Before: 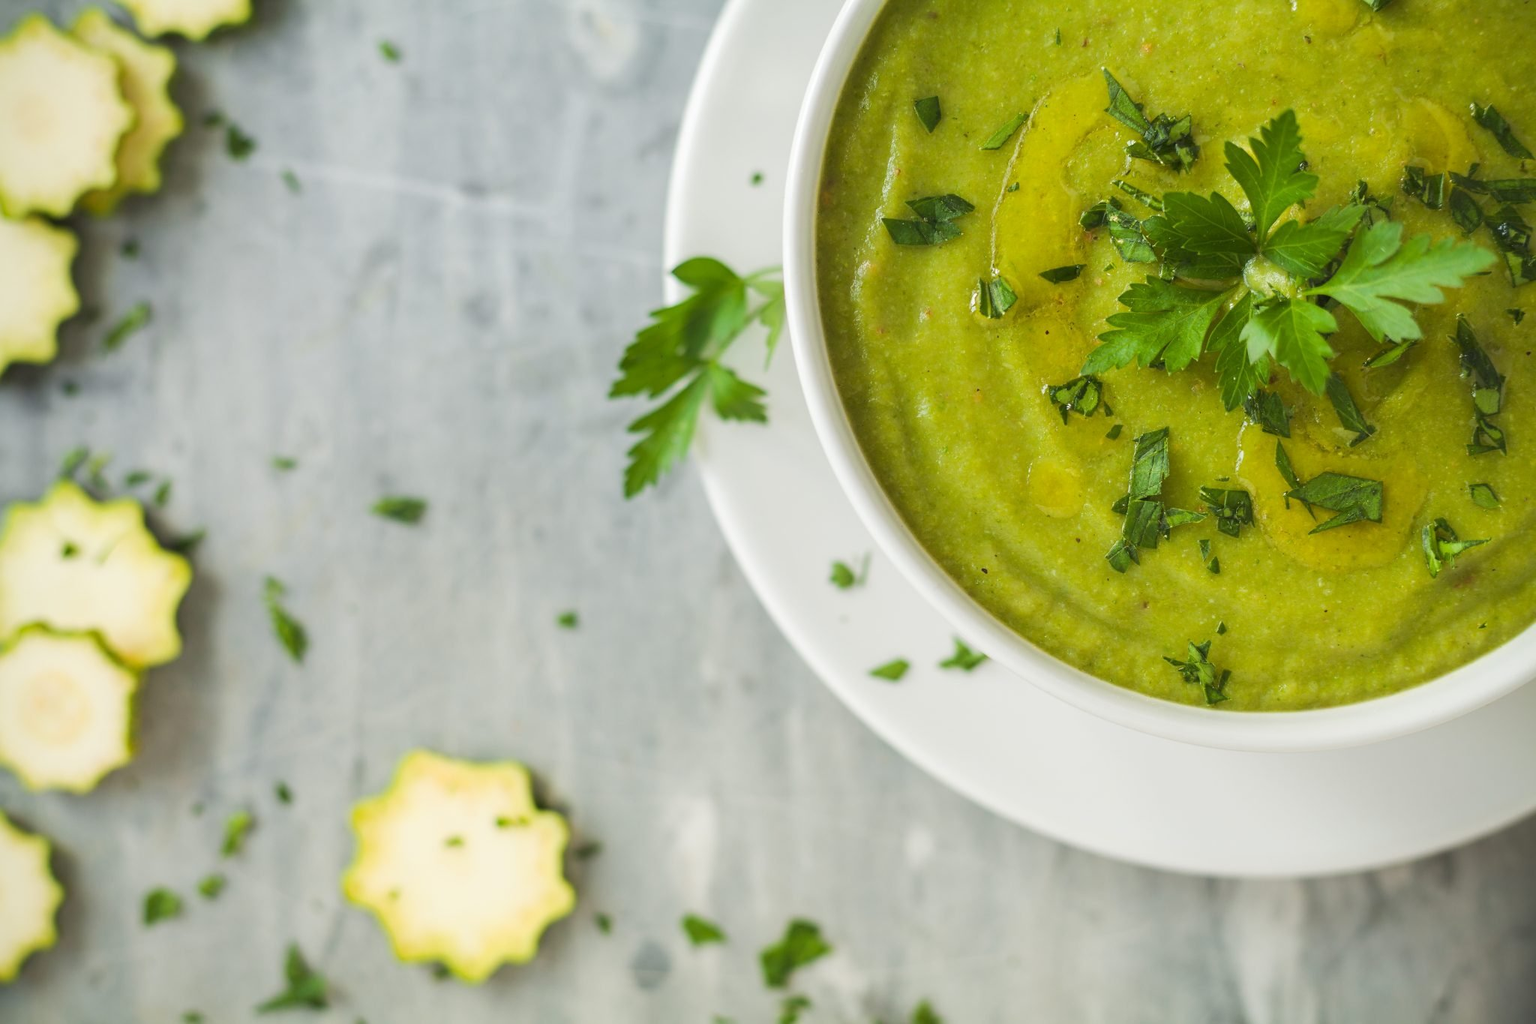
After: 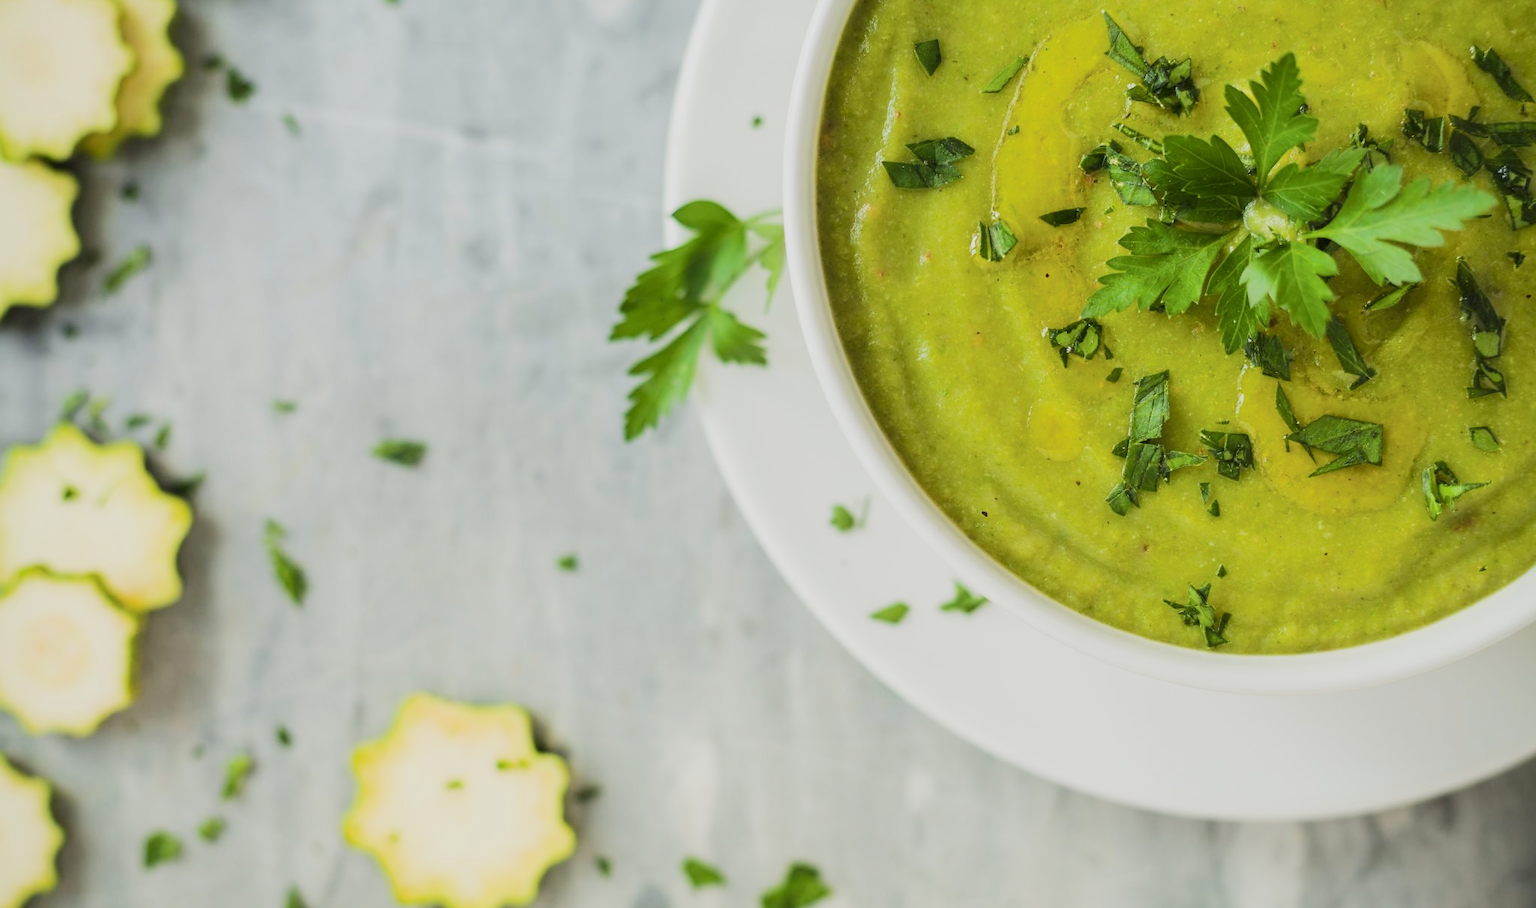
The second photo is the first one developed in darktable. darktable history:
contrast brightness saturation: contrast 0.07
crop and rotate: top 5.609%, bottom 5.609%
exposure: exposure 0.2 EV, compensate highlight preservation false
white balance: emerald 1
filmic rgb: black relative exposure -7.5 EV, white relative exposure 5 EV, hardness 3.31, contrast 1.3, contrast in shadows safe
color balance rgb: contrast -10%
